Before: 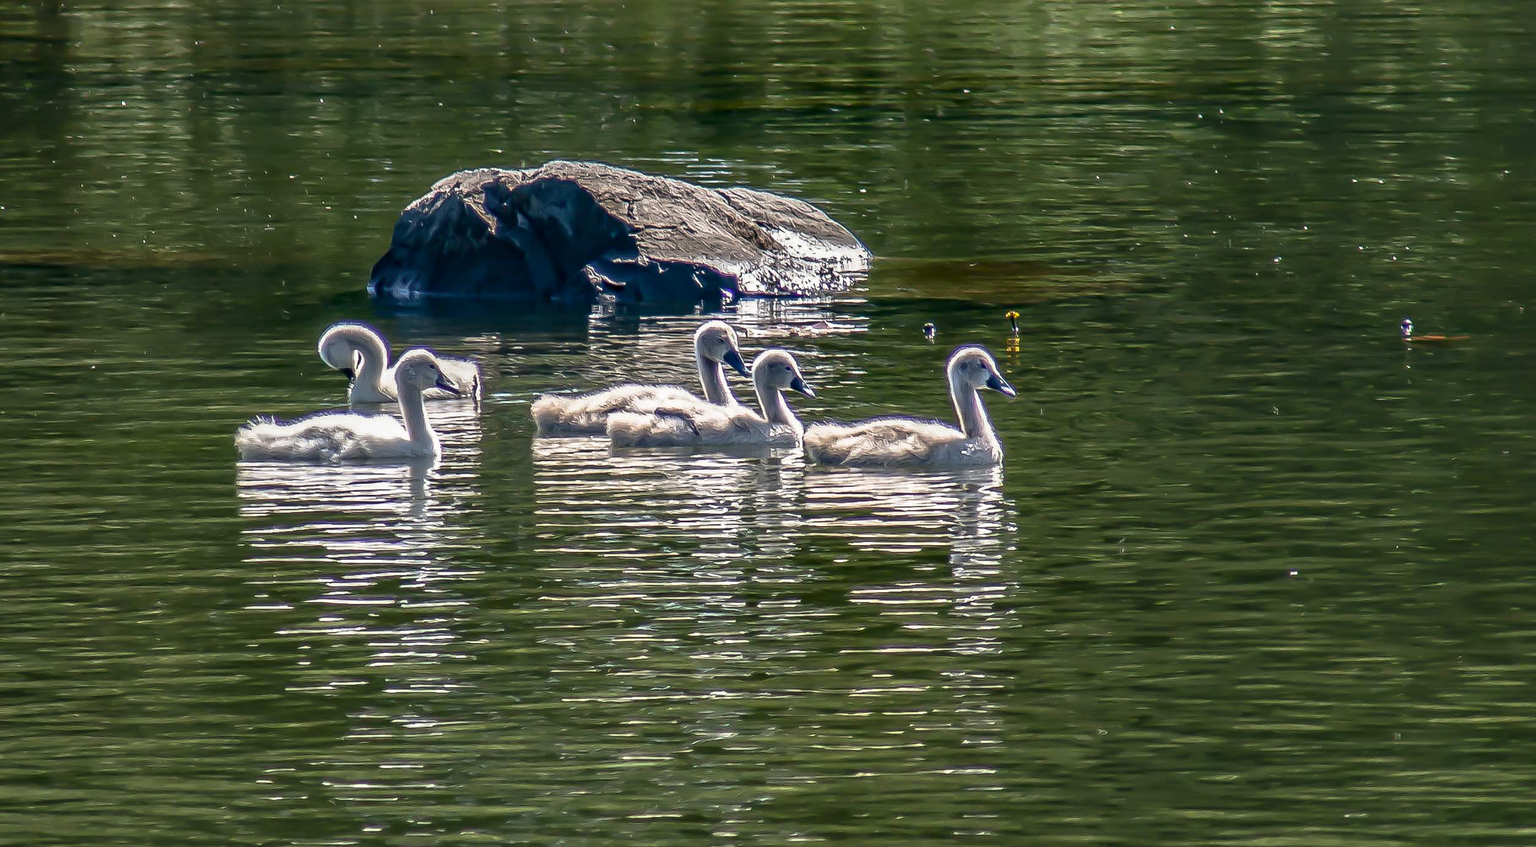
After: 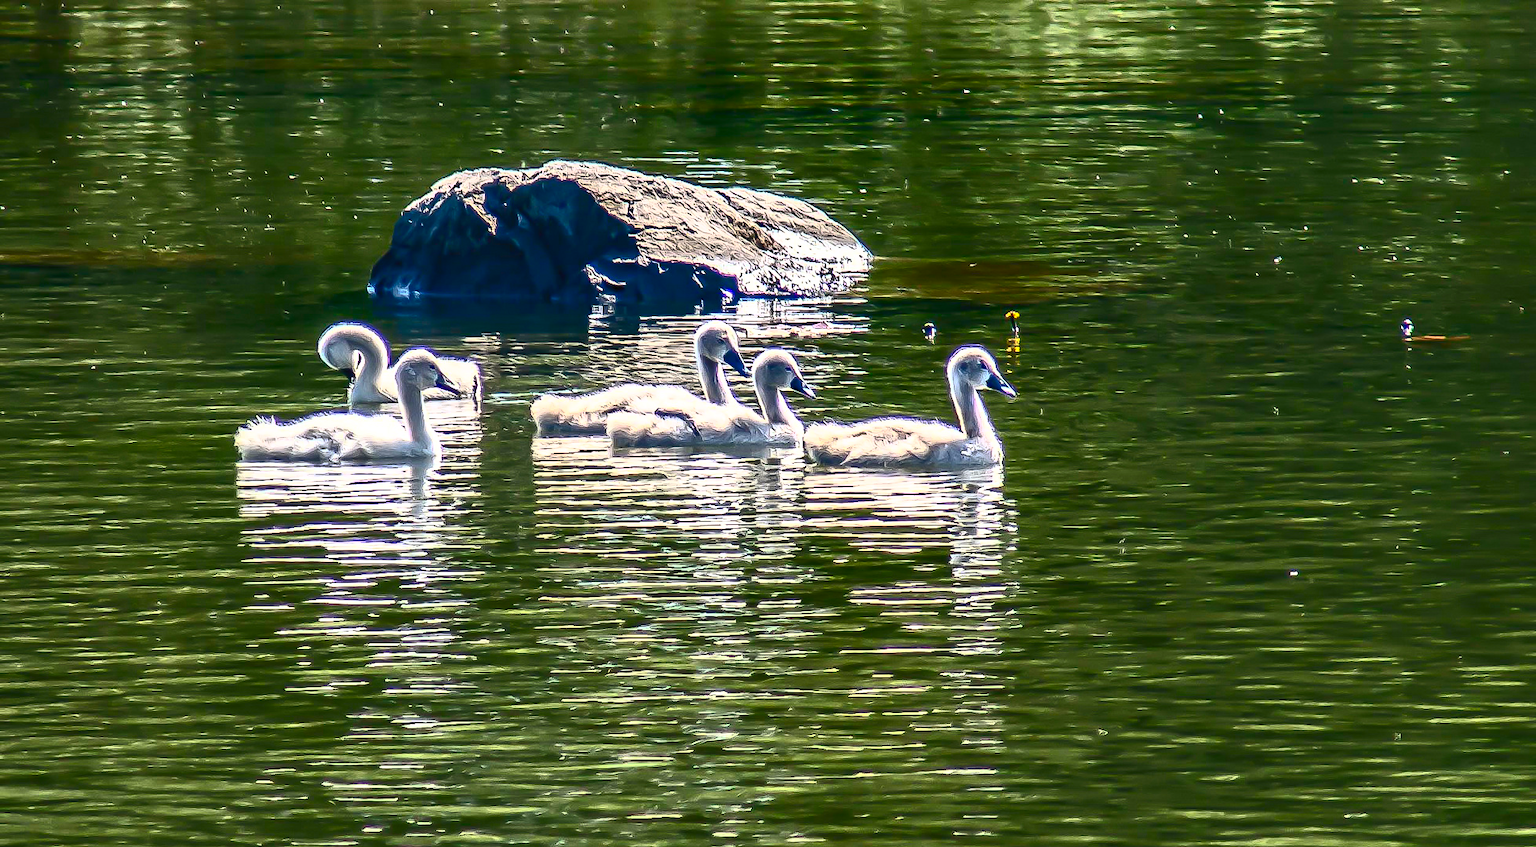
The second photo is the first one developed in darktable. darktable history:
contrast brightness saturation: contrast 0.813, brightness 0.588, saturation 0.575
